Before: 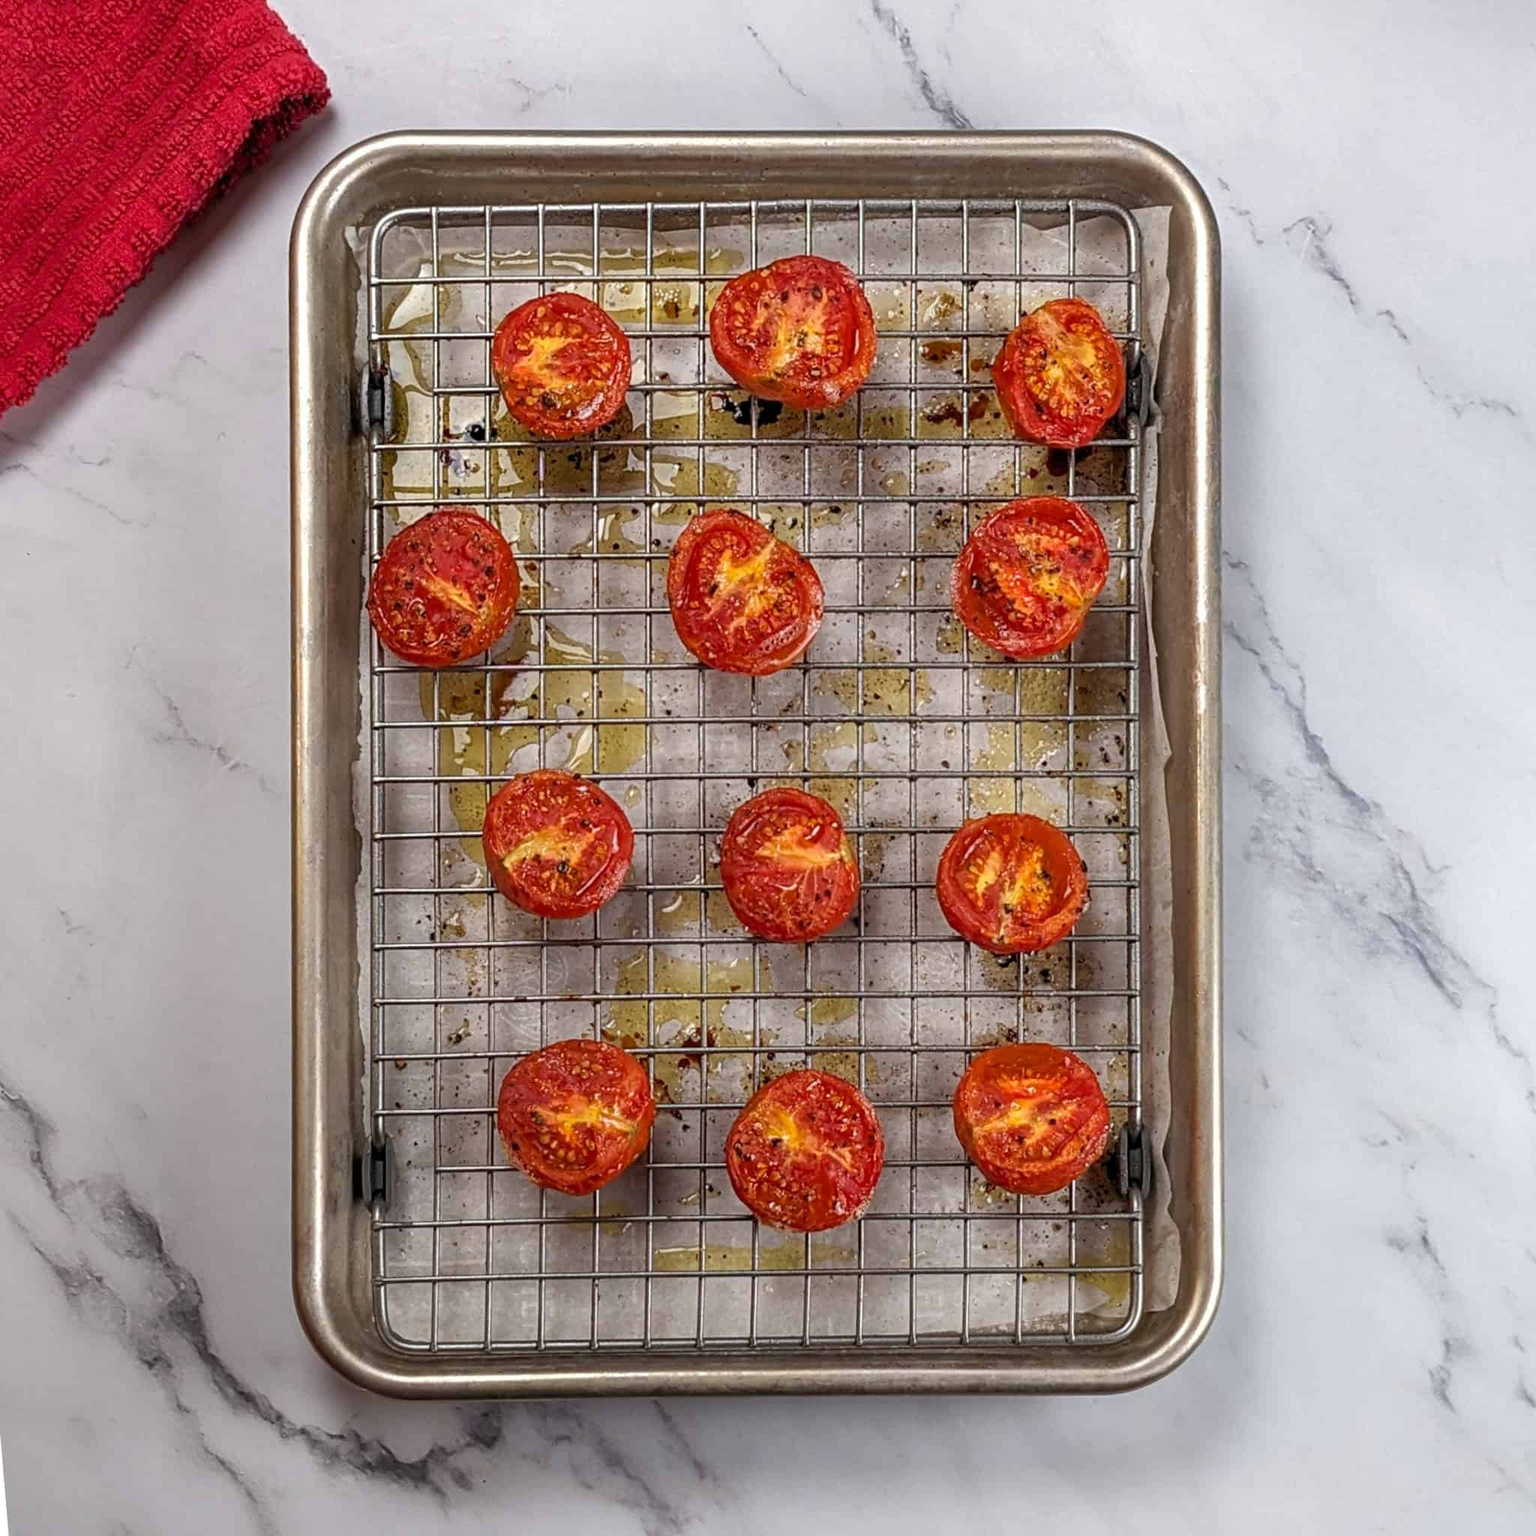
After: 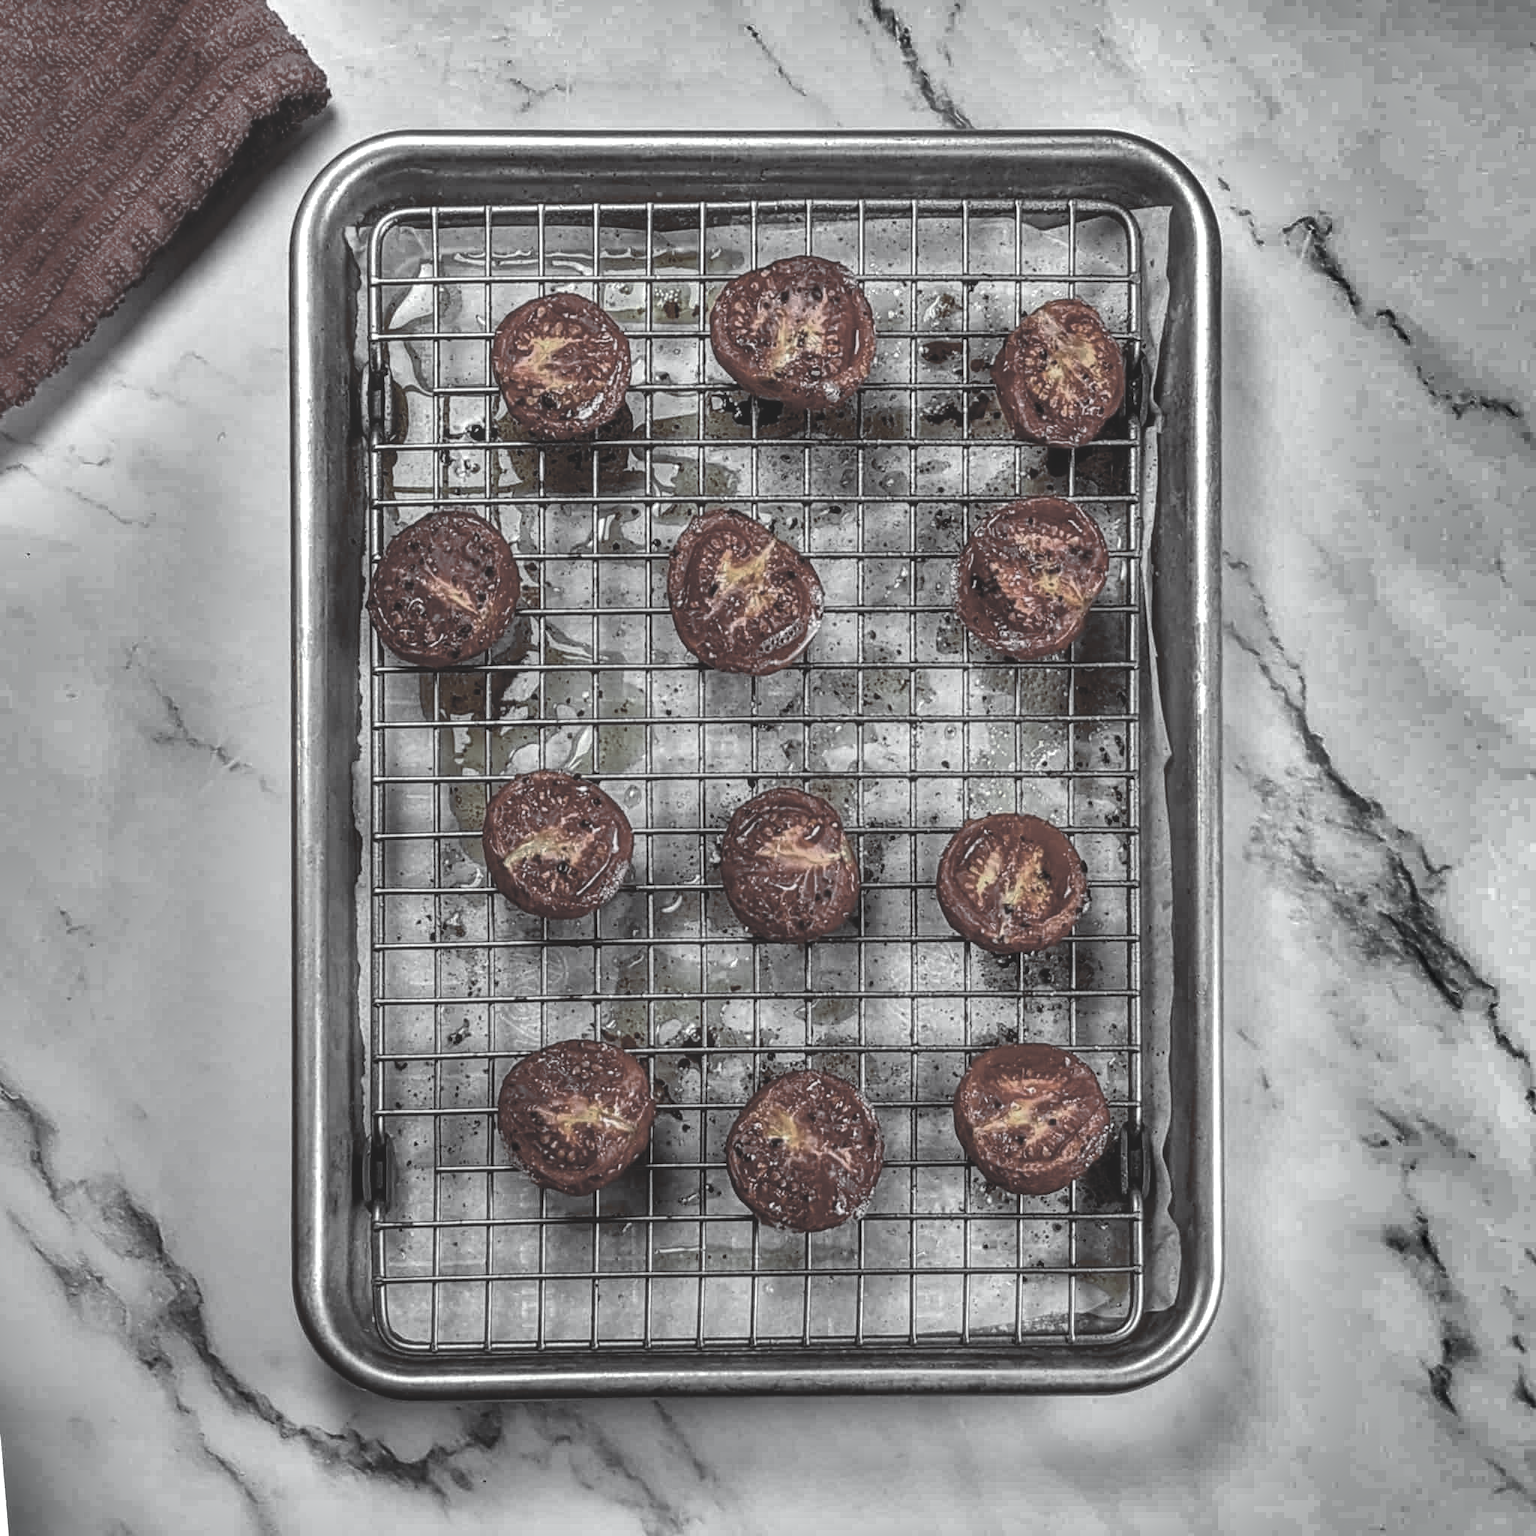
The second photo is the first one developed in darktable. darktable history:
shadows and highlights: shadows 20.91, highlights -82.73, soften with gaussian
white balance: red 1.011, blue 0.982
color zones: curves: ch0 [(0, 0.613) (0.01, 0.613) (0.245, 0.448) (0.498, 0.529) (0.642, 0.665) (0.879, 0.777) (0.99, 0.613)]; ch1 [(0, 0.035) (0.121, 0.189) (0.259, 0.197) (0.415, 0.061) (0.589, 0.022) (0.732, 0.022) (0.857, 0.026) (0.991, 0.053)]
local contrast: highlights 61%, detail 143%, midtone range 0.428
color balance: lift [1, 1.015, 1.004, 0.985], gamma [1, 0.958, 0.971, 1.042], gain [1, 0.956, 0.977, 1.044]
rgb curve: curves: ch0 [(0, 0.186) (0.314, 0.284) (0.576, 0.466) (0.805, 0.691) (0.936, 0.886)]; ch1 [(0, 0.186) (0.314, 0.284) (0.581, 0.534) (0.771, 0.746) (0.936, 0.958)]; ch2 [(0, 0.216) (0.275, 0.39) (1, 1)], mode RGB, independent channels, compensate middle gray true, preserve colors none
